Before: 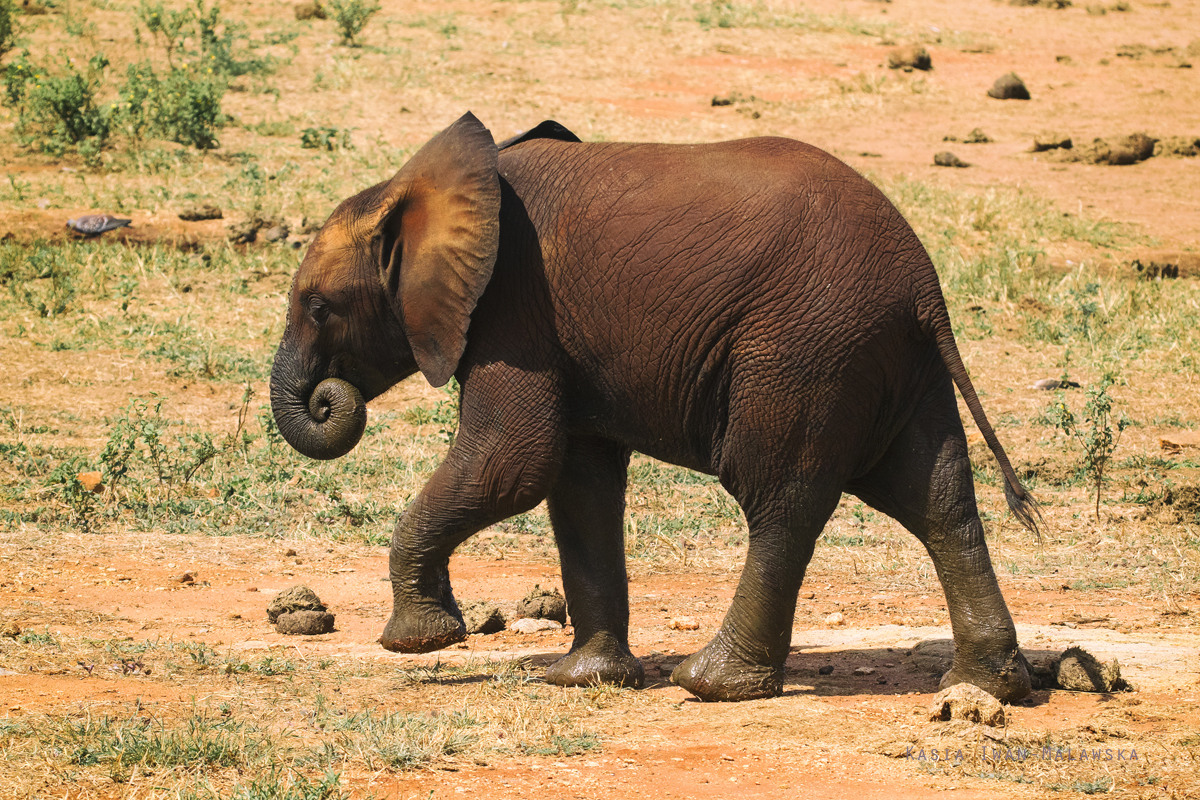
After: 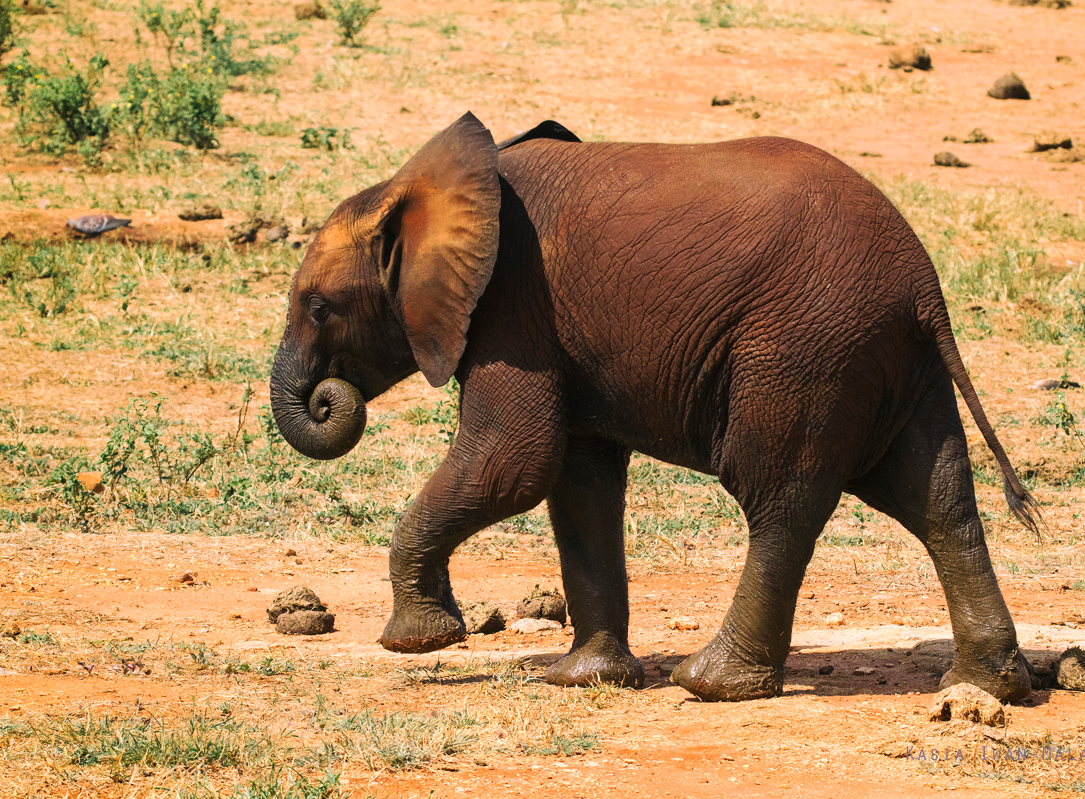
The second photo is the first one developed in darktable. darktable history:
crop: right 9.513%, bottom 0.036%
